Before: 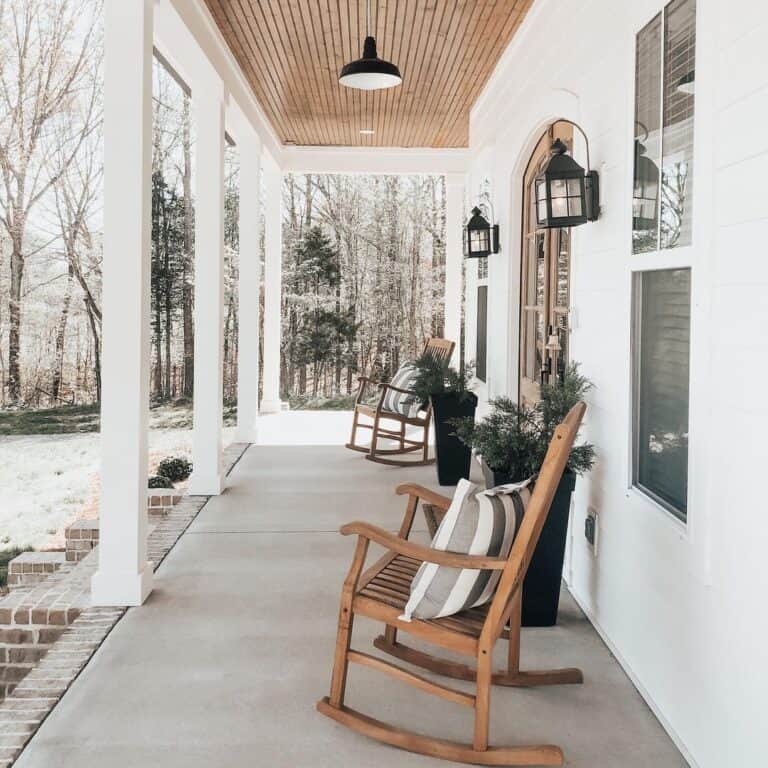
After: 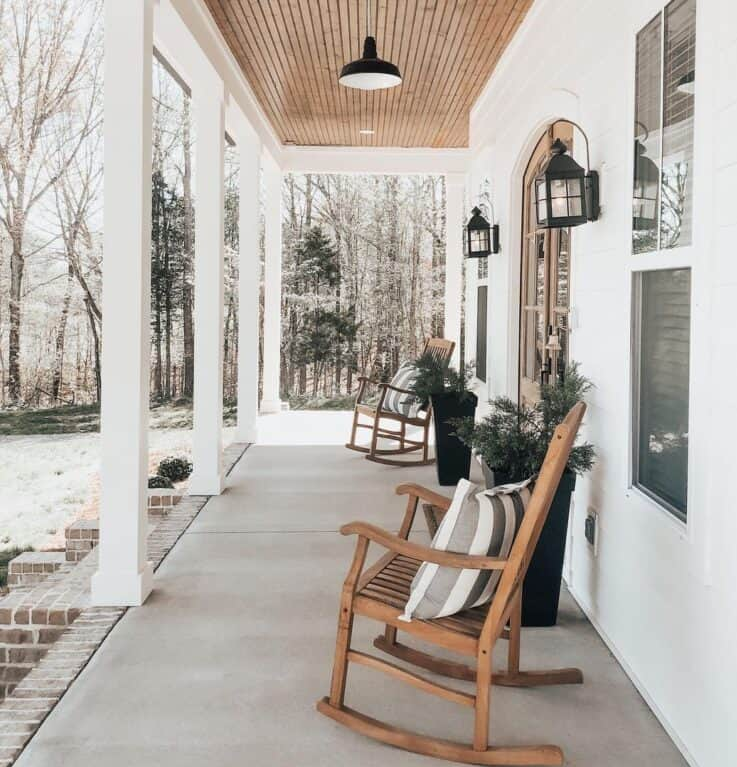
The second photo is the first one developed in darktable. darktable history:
crop: right 3.97%, bottom 0.035%
